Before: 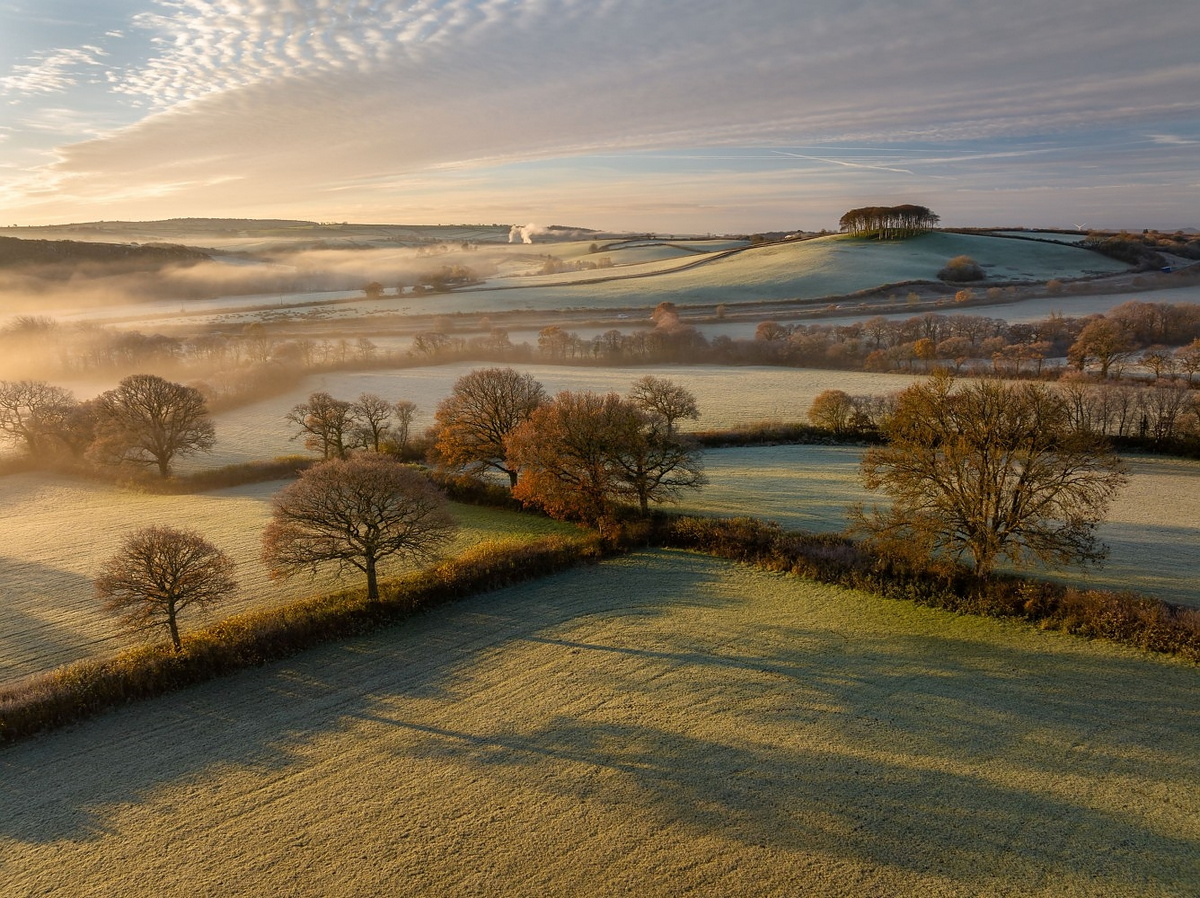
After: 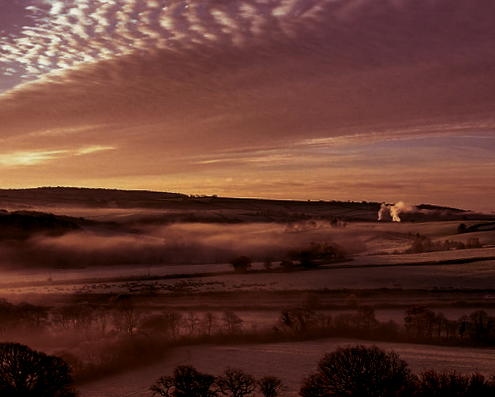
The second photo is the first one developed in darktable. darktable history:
white balance: red 0.982, blue 1.018
split-toning: highlights › hue 187.2°, highlights › saturation 0.83, balance -68.05, compress 56.43%
crop and rotate: left 10.817%, top 0.062%, right 47.194%, bottom 53.626%
contrast brightness saturation: brightness -1, saturation 1
rotate and perspective: rotation 1.57°, crop left 0.018, crop right 0.982, crop top 0.039, crop bottom 0.961
